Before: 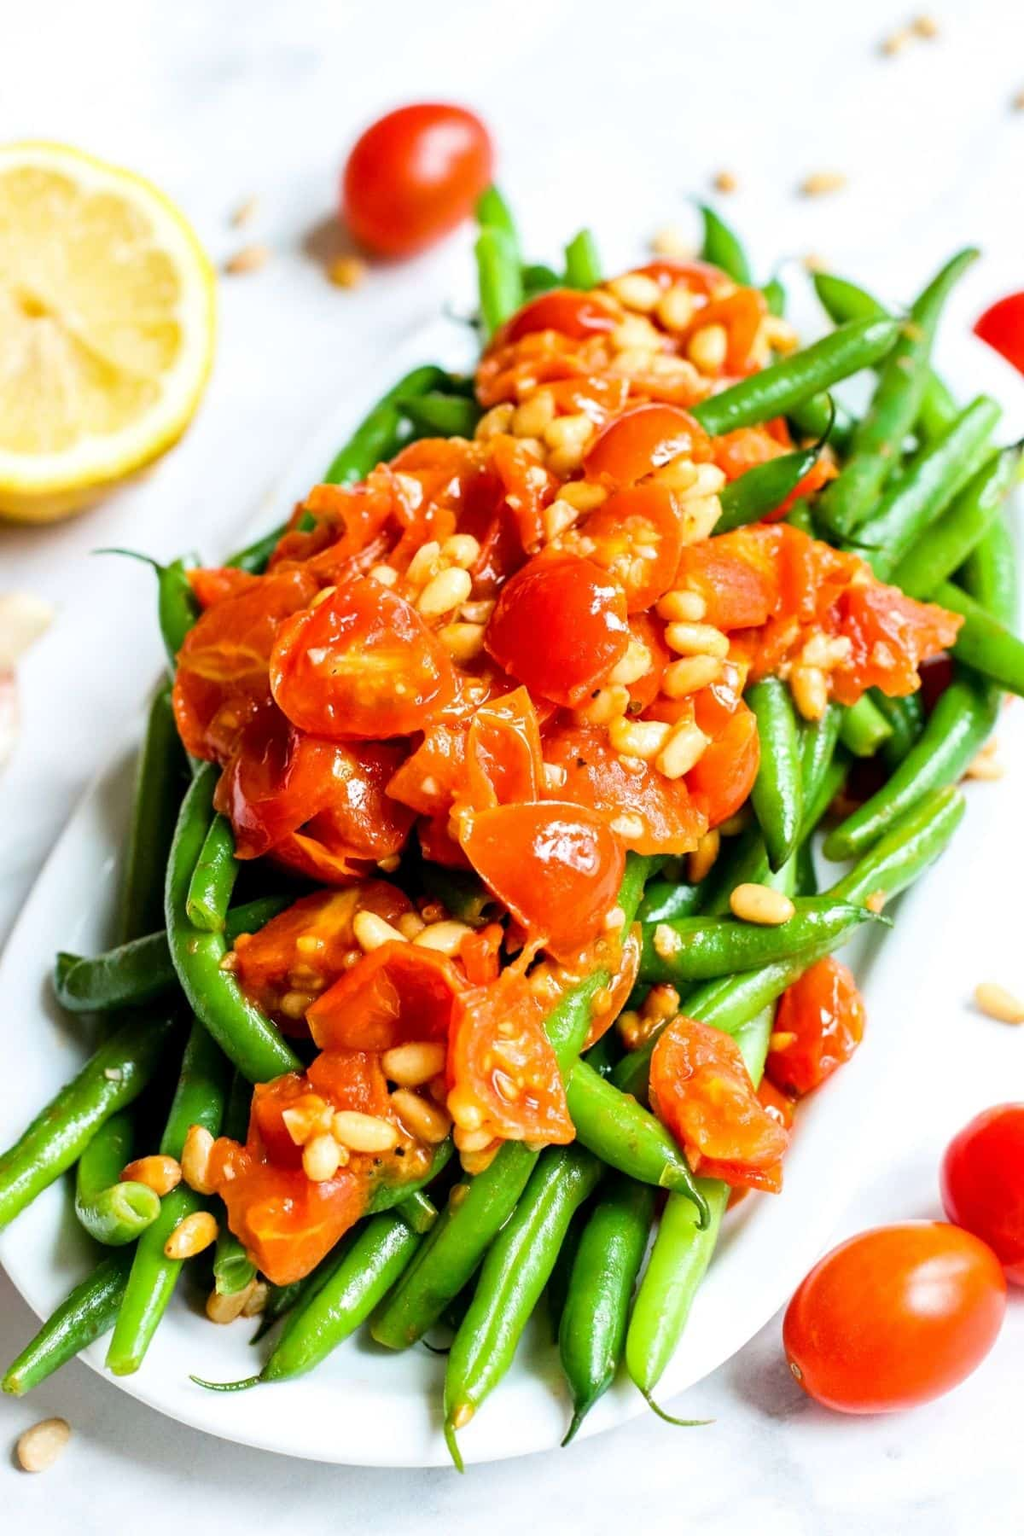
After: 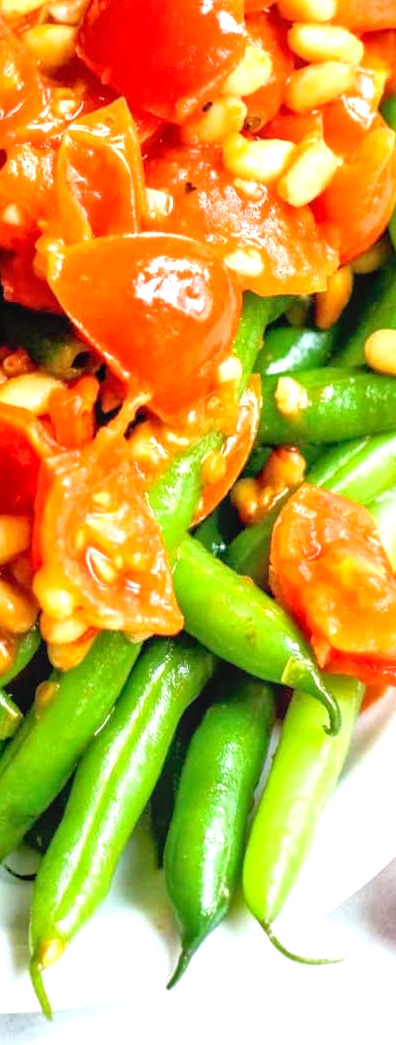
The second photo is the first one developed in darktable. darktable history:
exposure: black level correction 0.001, exposure 0.499 EV, compensate exposure bias true, compensate highlight preservation false
tone equalizer: -7 EV 0.162 EV, -6 EV 0.565 EV, -5 EV 1.14 EV, -4 EV 1.32 EV, -3 EV 1.15 EV, -2 EV 0.6 EV, -1 EV 0.147 EV, mask exposure compensation -0.501 EV
crop: left 40.98%, top 39.258%, right 25.971%, bottom 2.684%
local contrast: detail 110%
